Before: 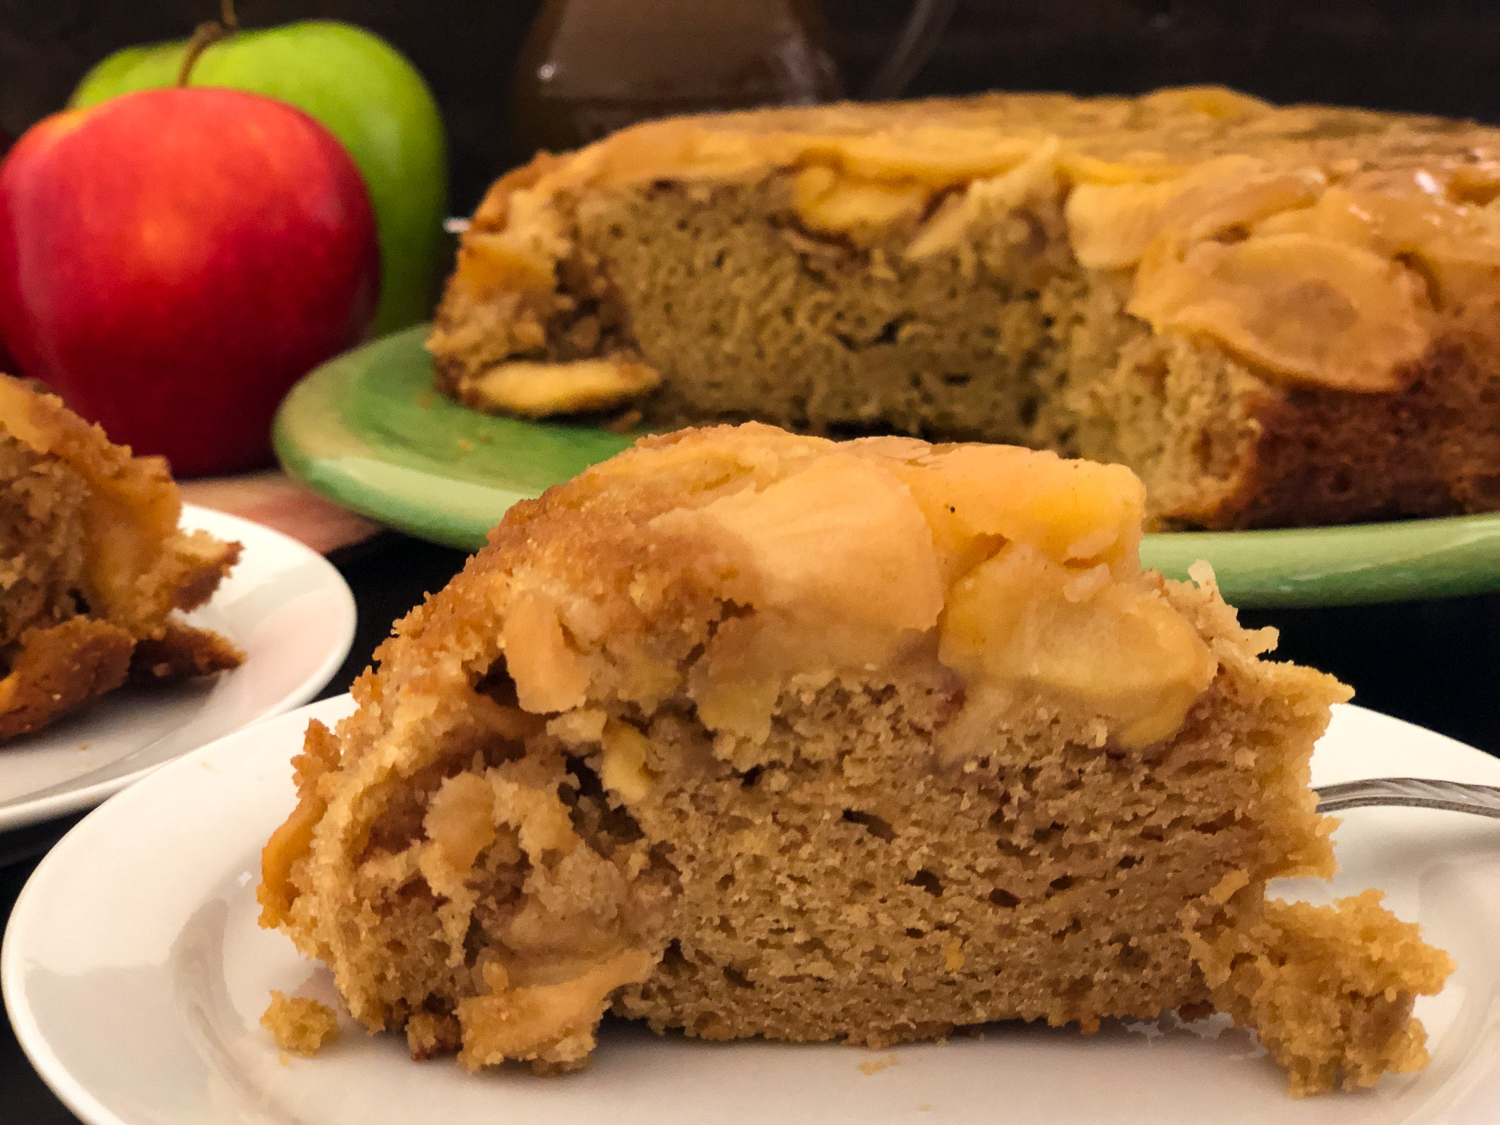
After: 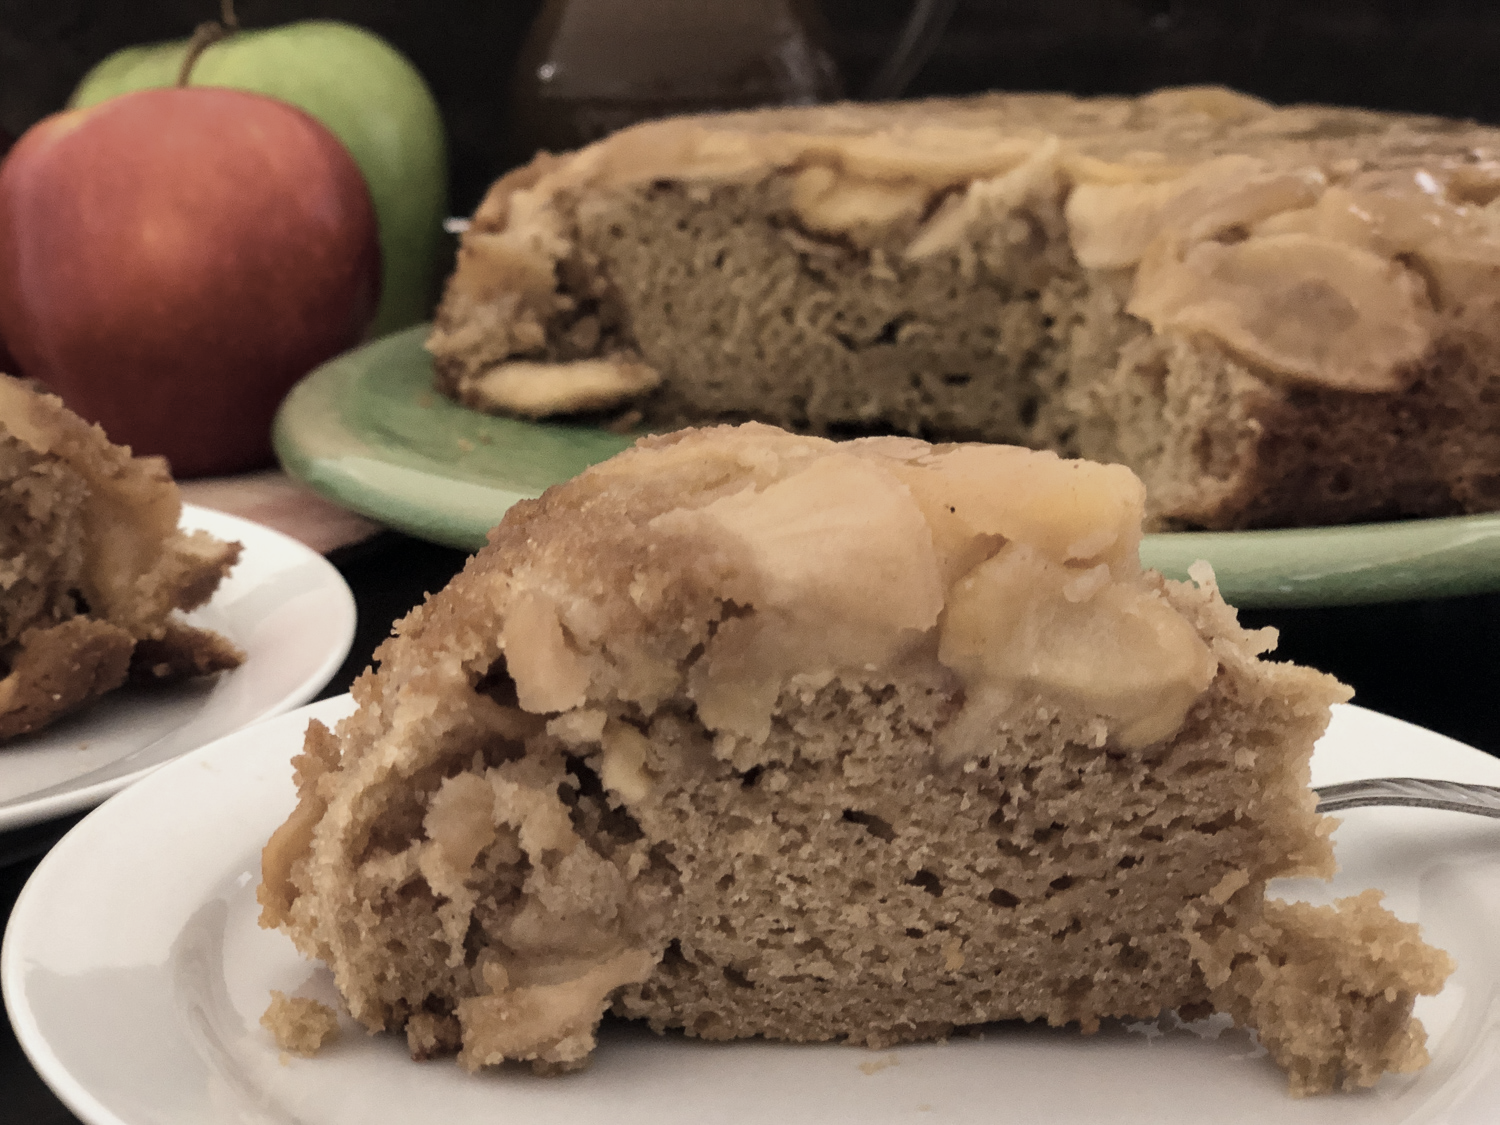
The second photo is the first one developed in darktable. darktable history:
exposure: exposure -0.174 EV, compensate highlight preservation false
color correction: highlights b* 0.036, saturation 0.48
